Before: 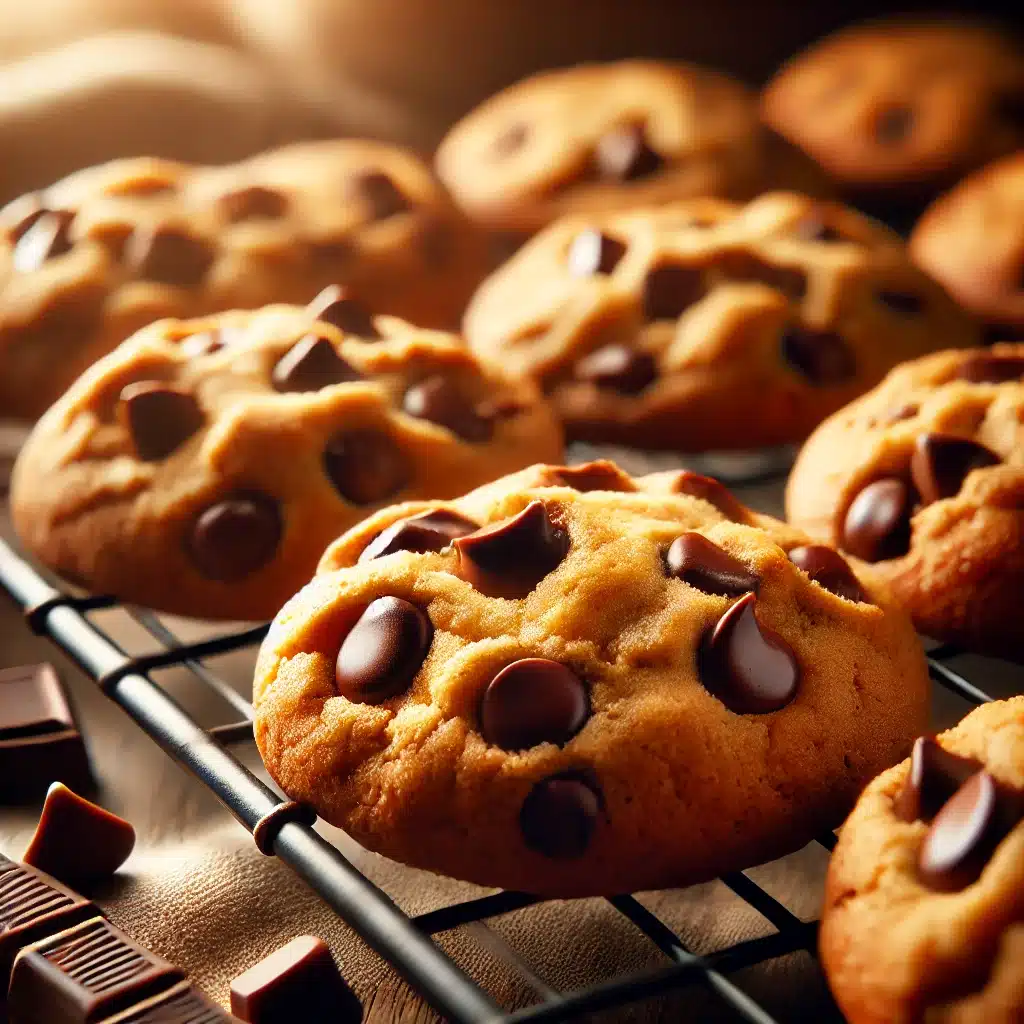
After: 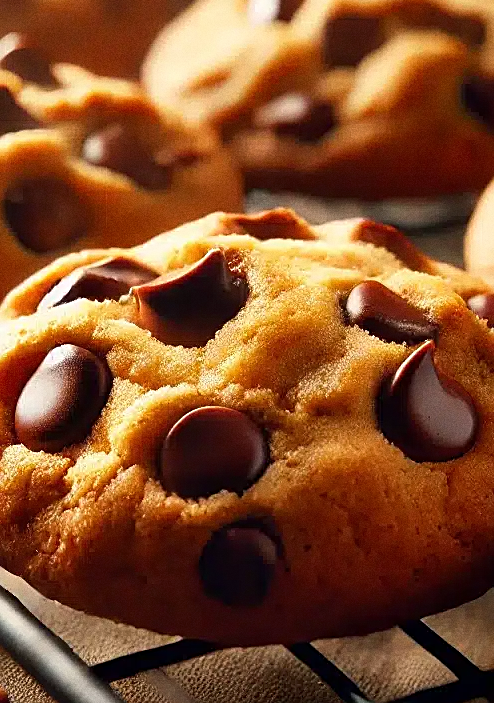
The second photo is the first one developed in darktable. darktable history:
sharpen: on, module defaults
grain: coarseness 3.21 ISO
crop: left 31.379%, top 24.658%, right 20.326%, bottom 6.628%
